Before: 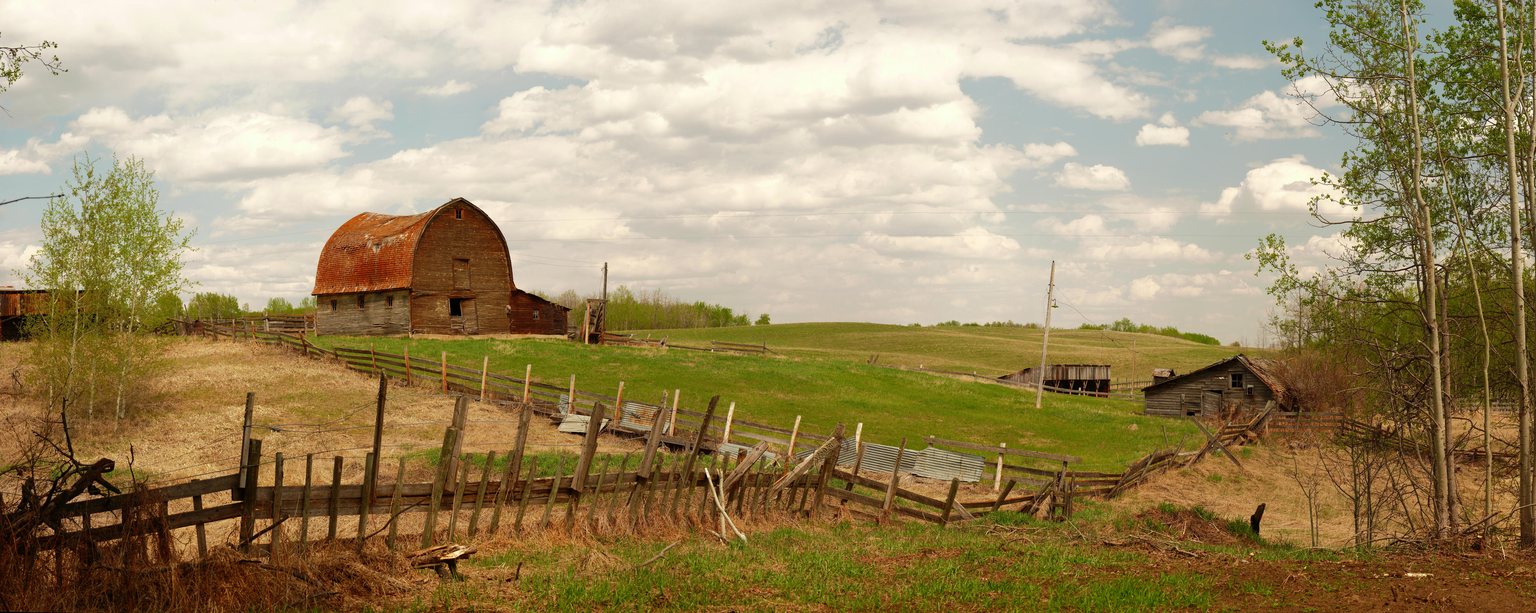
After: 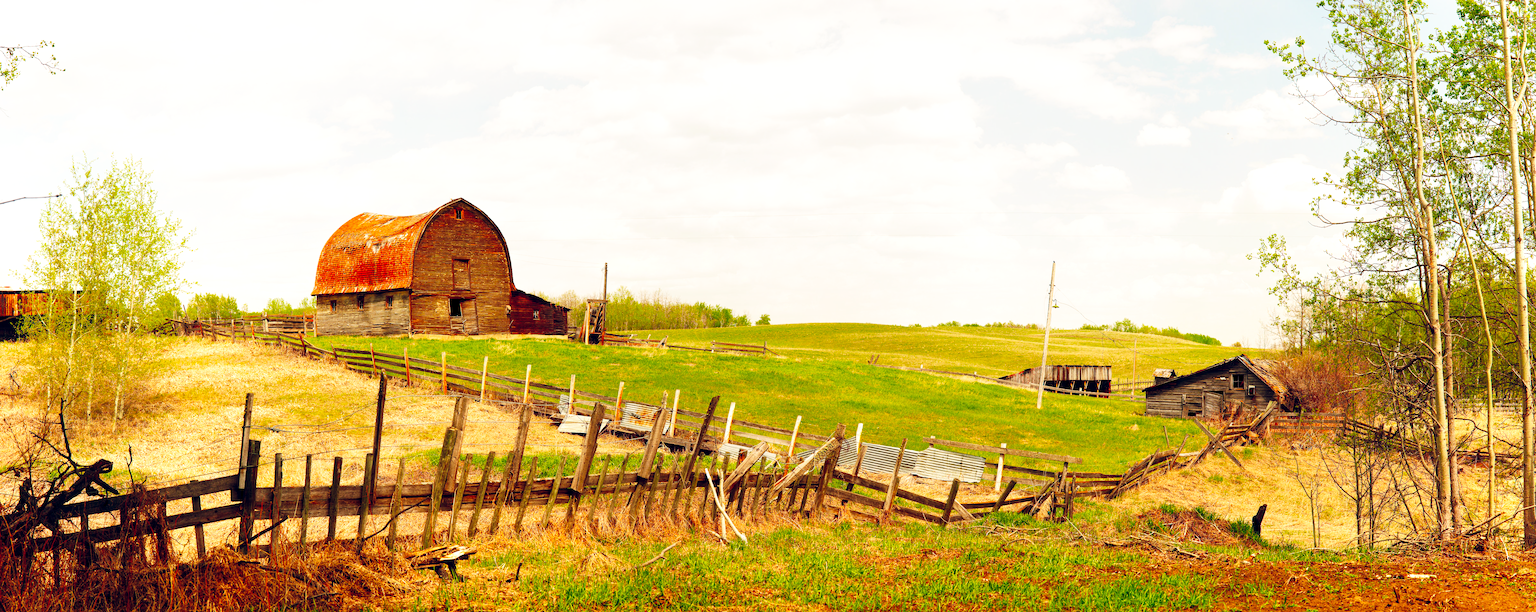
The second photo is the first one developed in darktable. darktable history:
base curve: curves: ch0 [(0, 0) (0.007, 0.004) (0.027, 0.03) (0.046, 0.07) (0.207, 0.54) (0.442, 0.872) (0.673, 0.972) (1, 1)], preserve colors none
local contrast: highlights 100%, shadows 100%, detail 120%, midtone range 0.2
color balance rgb: shadows lift › hue 87.51°, highlights gain › chroma 1.35%, highlights gain › hue 55.1°, global offset › chroma 0.13%, global offset › hue 253.66°, perceptual saturation grading › global saturation 16.38%
lens correction: scale 1, crop 1, focal 35, aperture 2.5, distance 1000, camera "Canon EOS 5D Mark III", lens "Sigma 35mm f/1.4 DG HSM"
